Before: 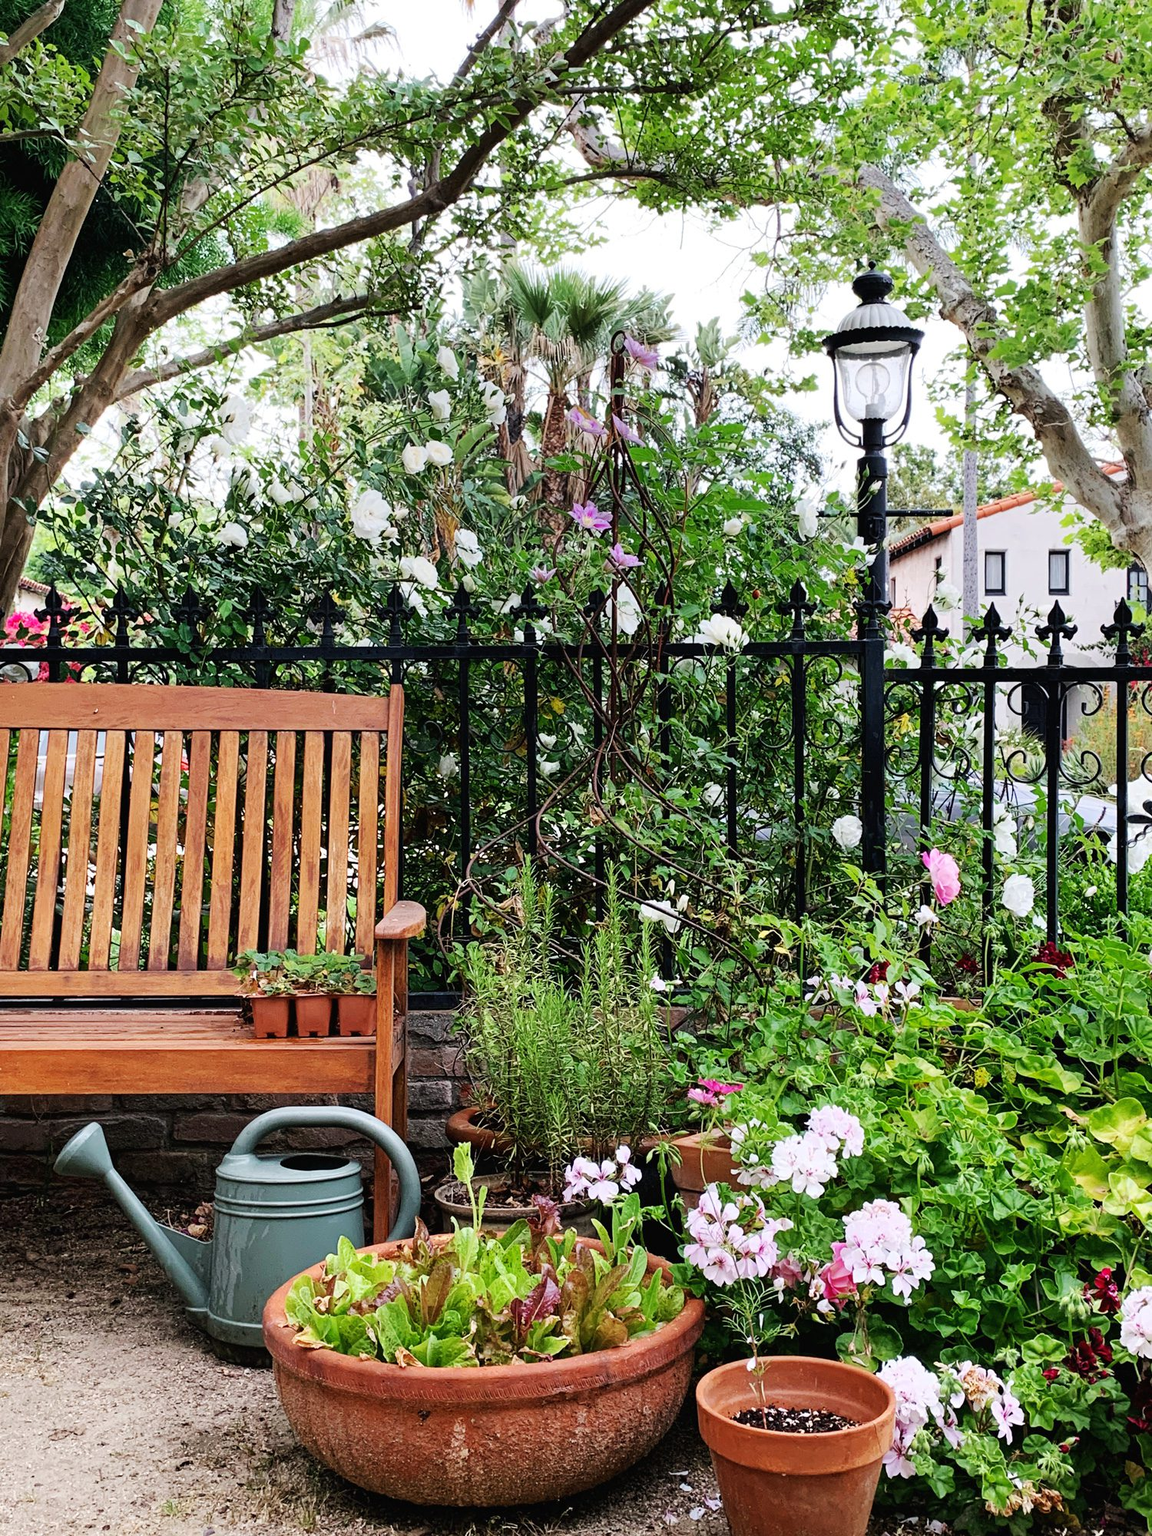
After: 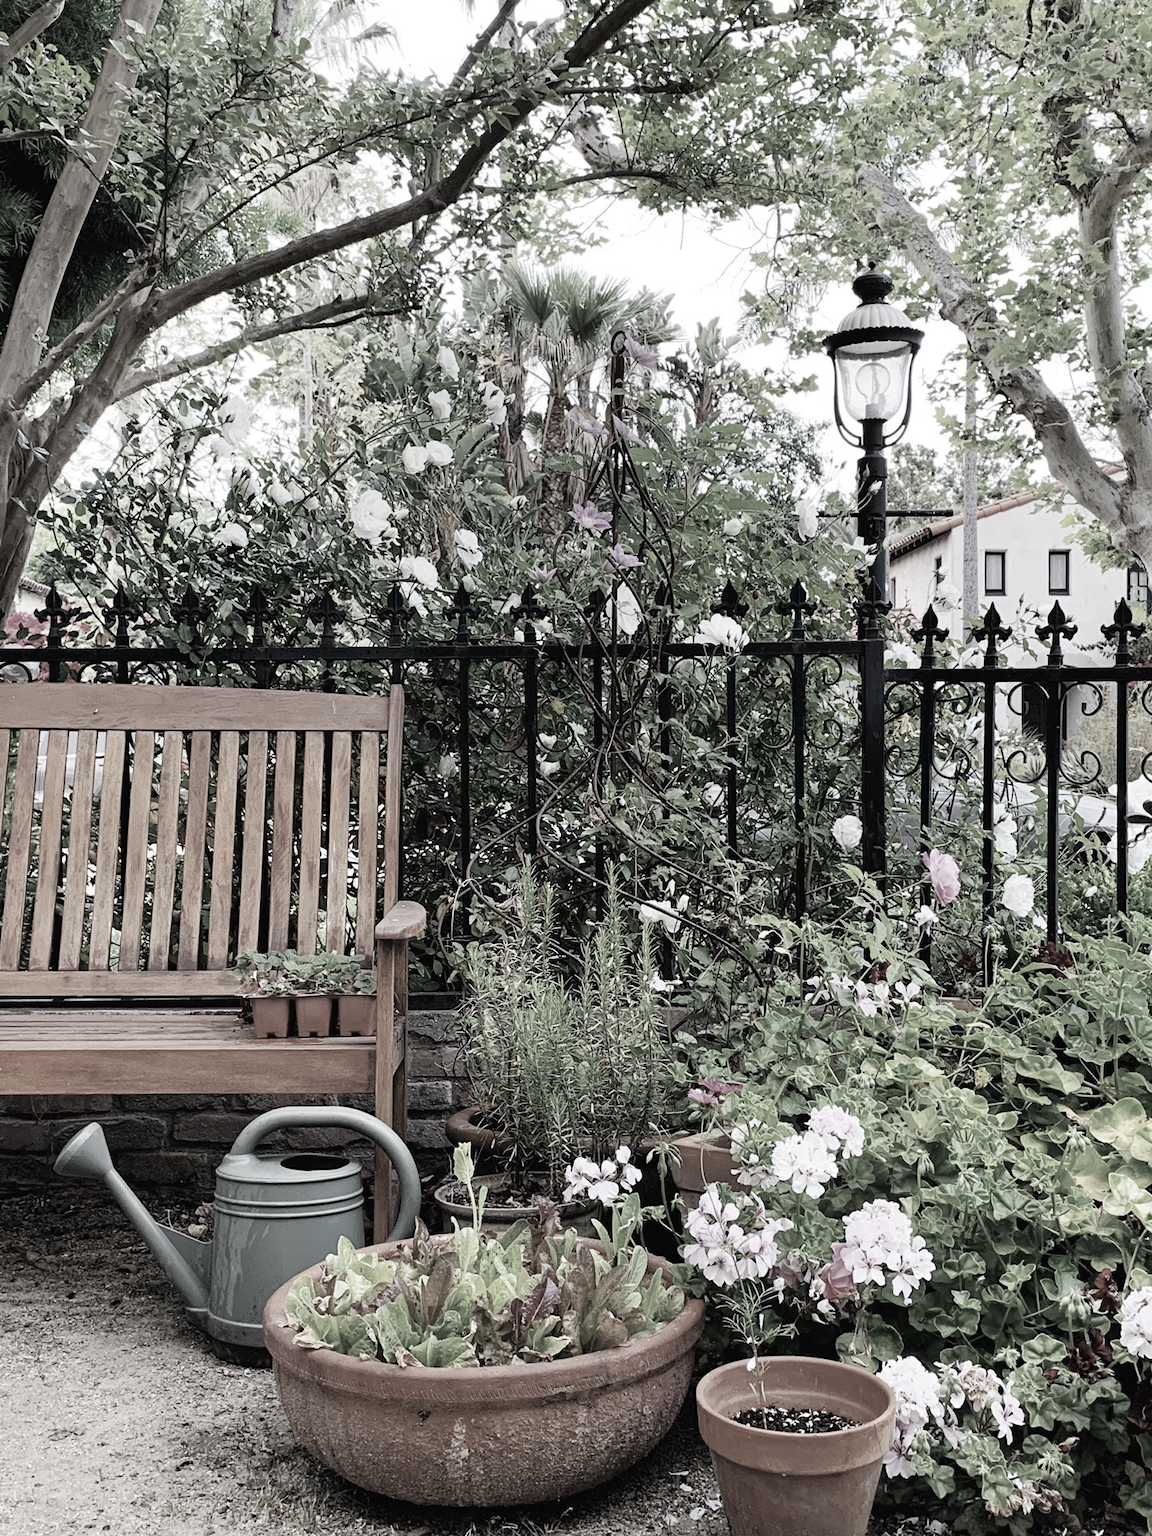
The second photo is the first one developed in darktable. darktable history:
rgb curve: curves: ch0 [(0, 0) (0.053, 0.068) (0.122, 0.128) (1, 1)]
color correction: saturation 0.2
